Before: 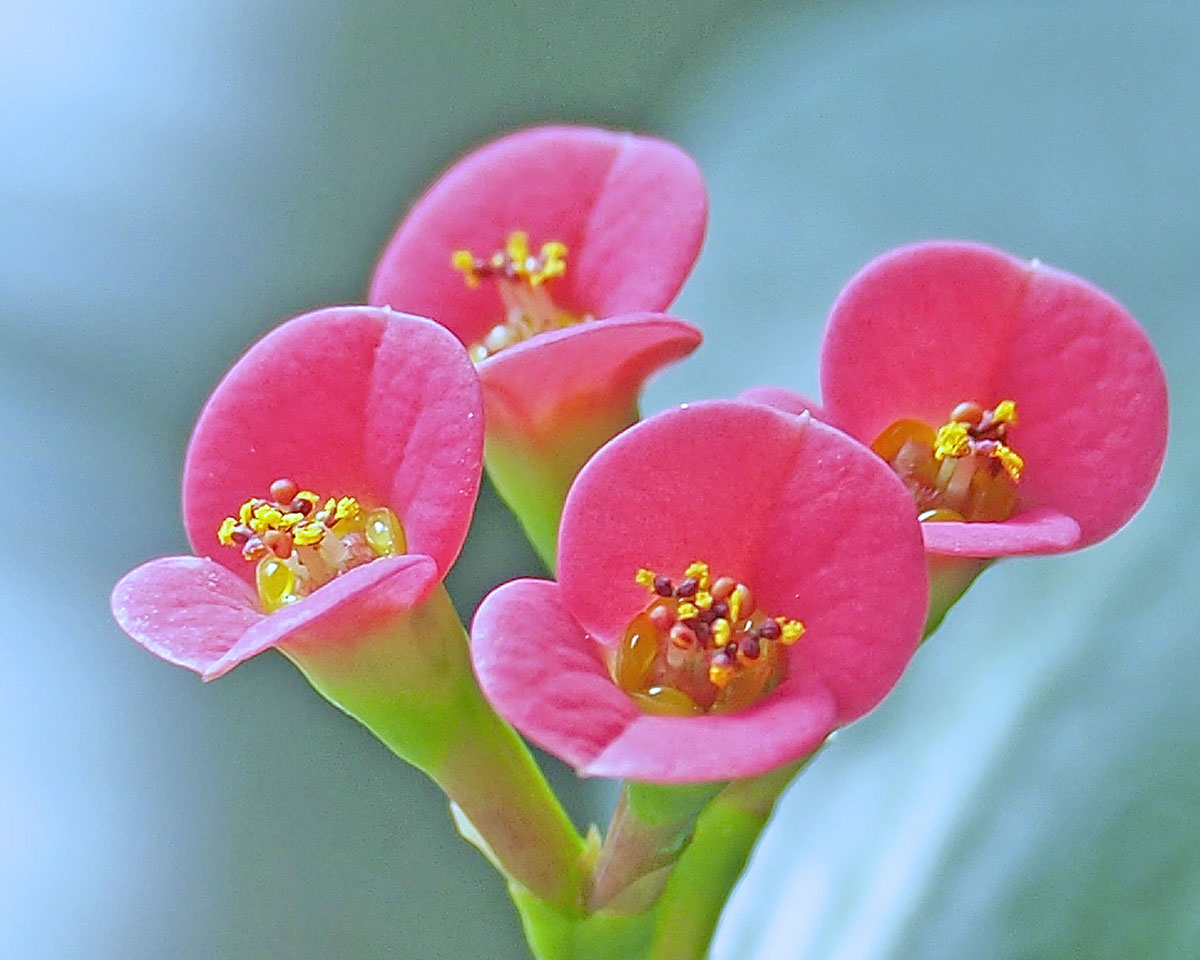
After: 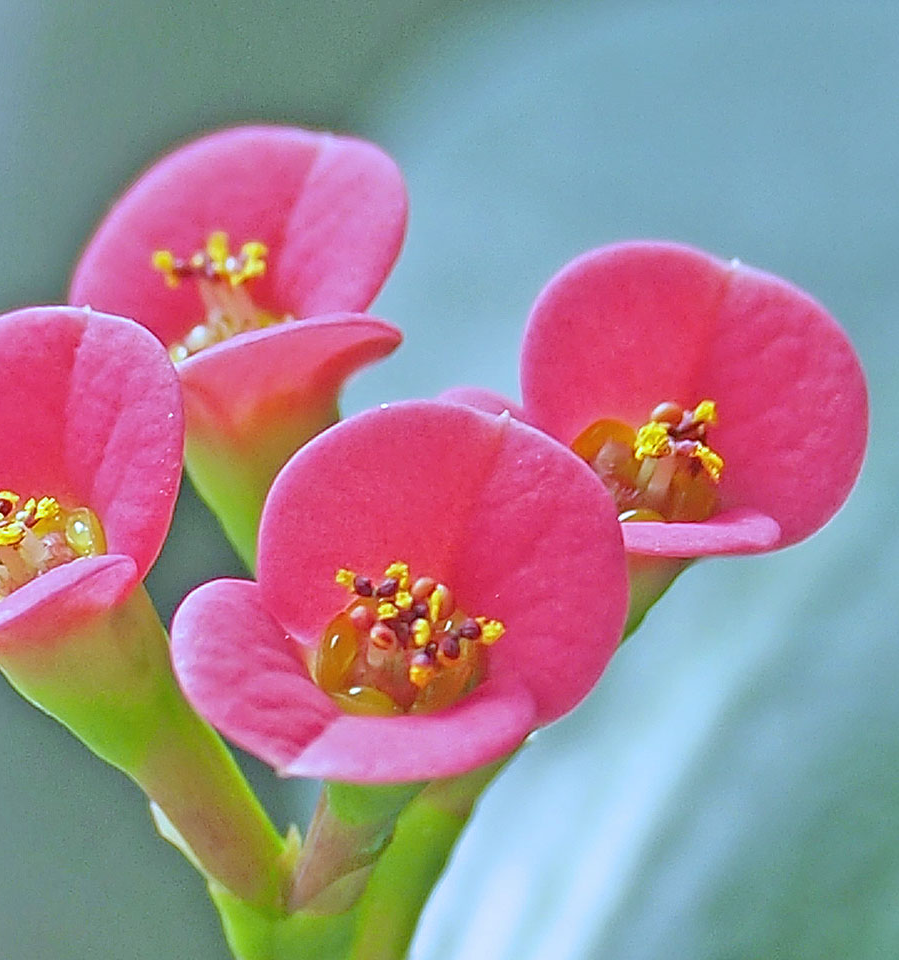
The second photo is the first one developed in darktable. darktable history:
crop and rotate: left 25.06%
